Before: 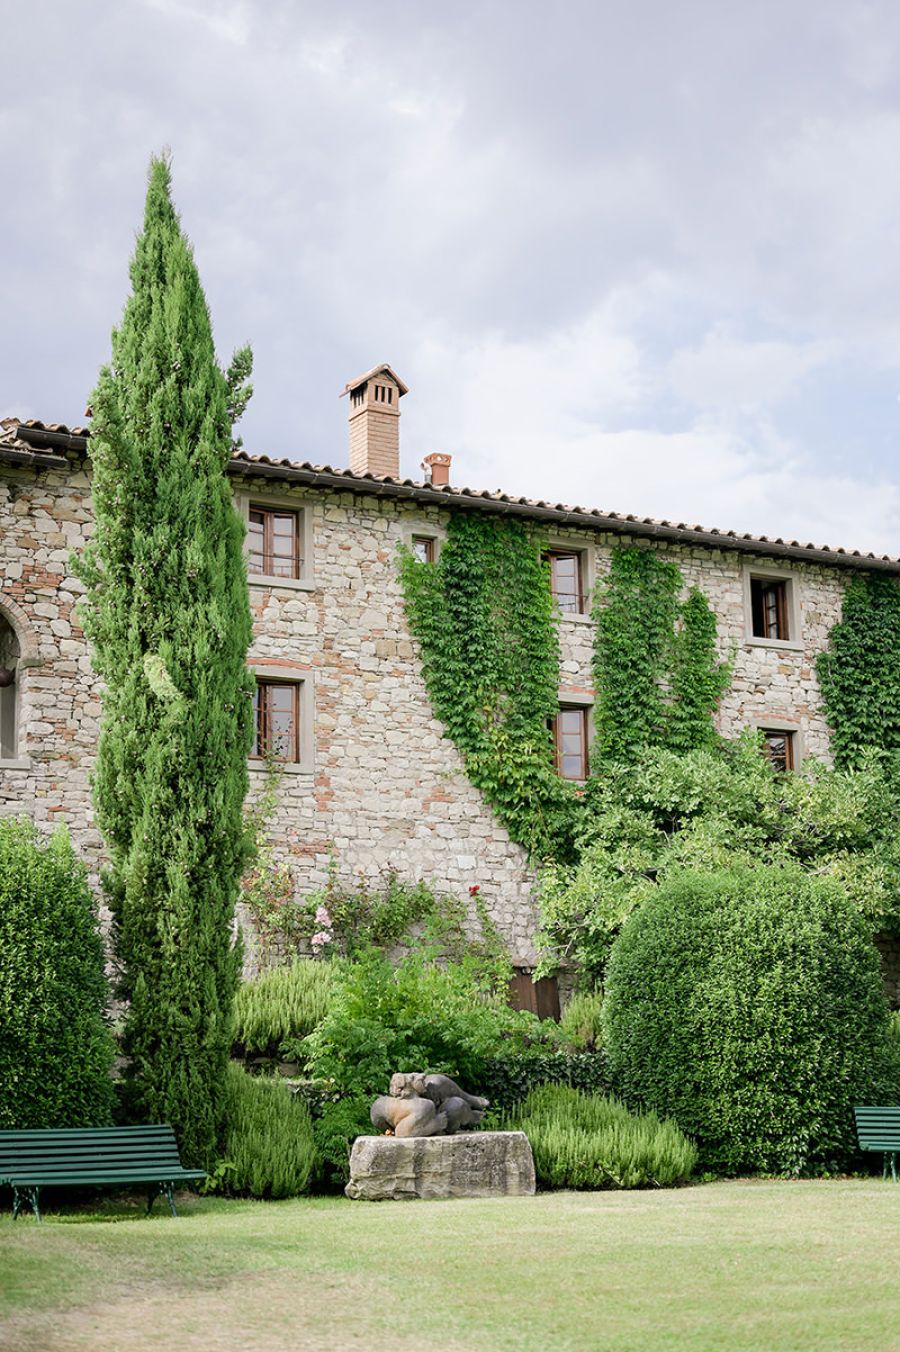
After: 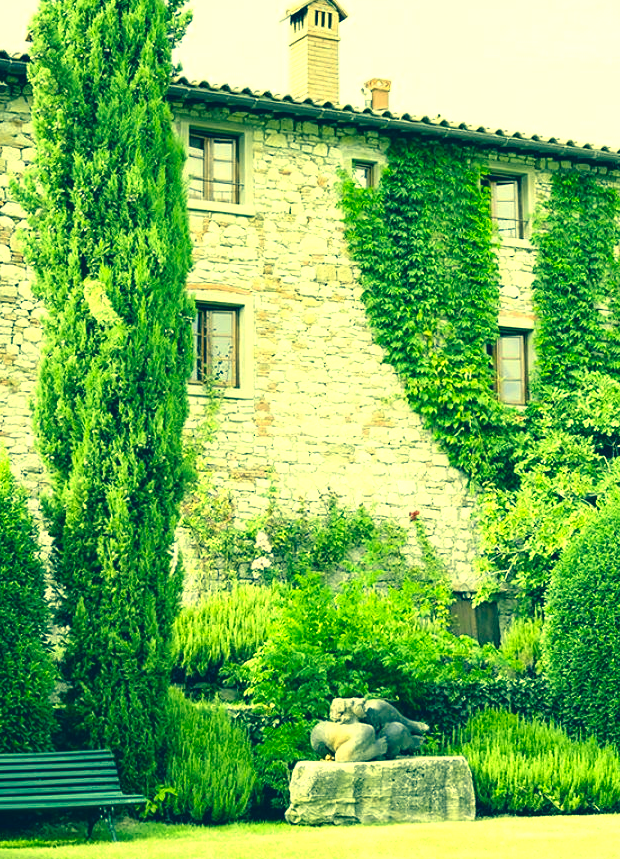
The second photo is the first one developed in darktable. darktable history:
exposure: black level correction 0, exposure 1.001 EV, compensate highlight preservation false
color correction: highlights a* -15.44, highlights b* 39.77, shadows a* -39.42, shadows b* -26.39
crop: left 6.677%, top 27.745%, right 24.39%, bottom 8.705%
